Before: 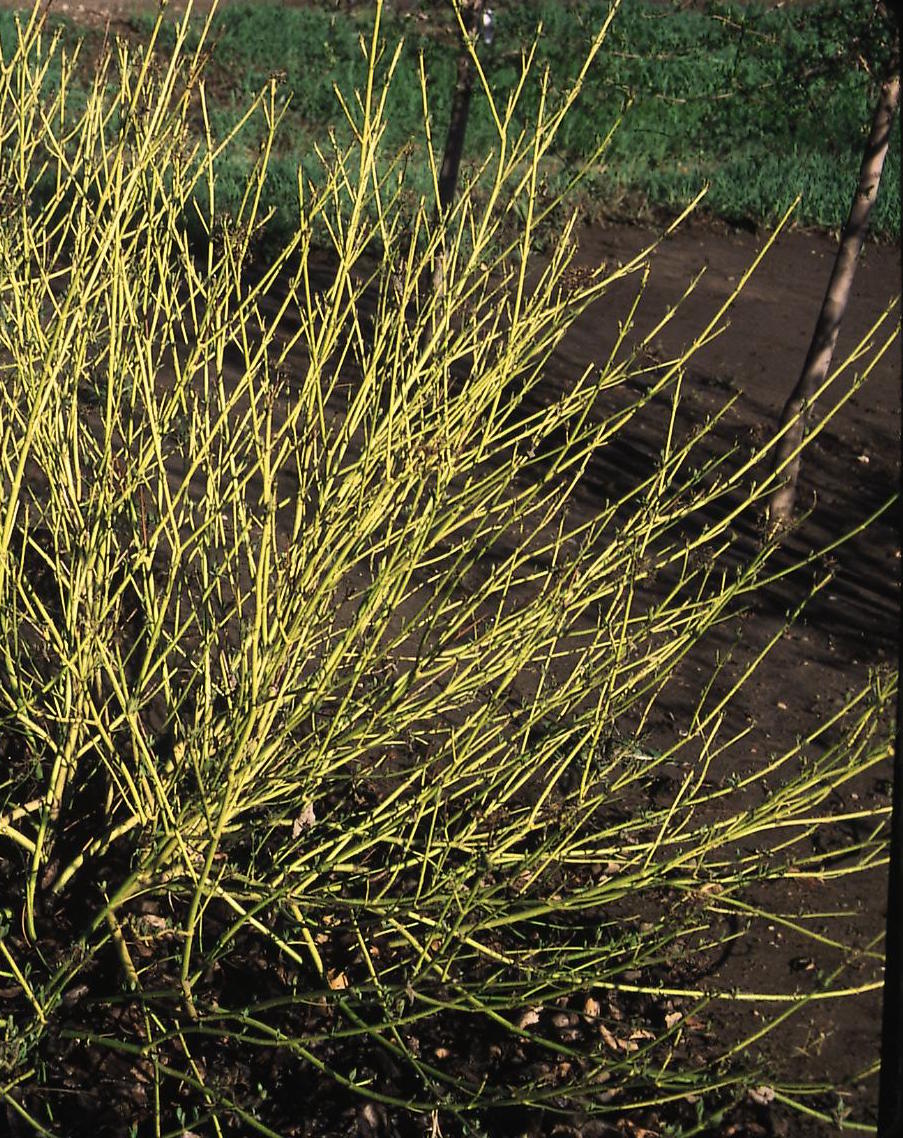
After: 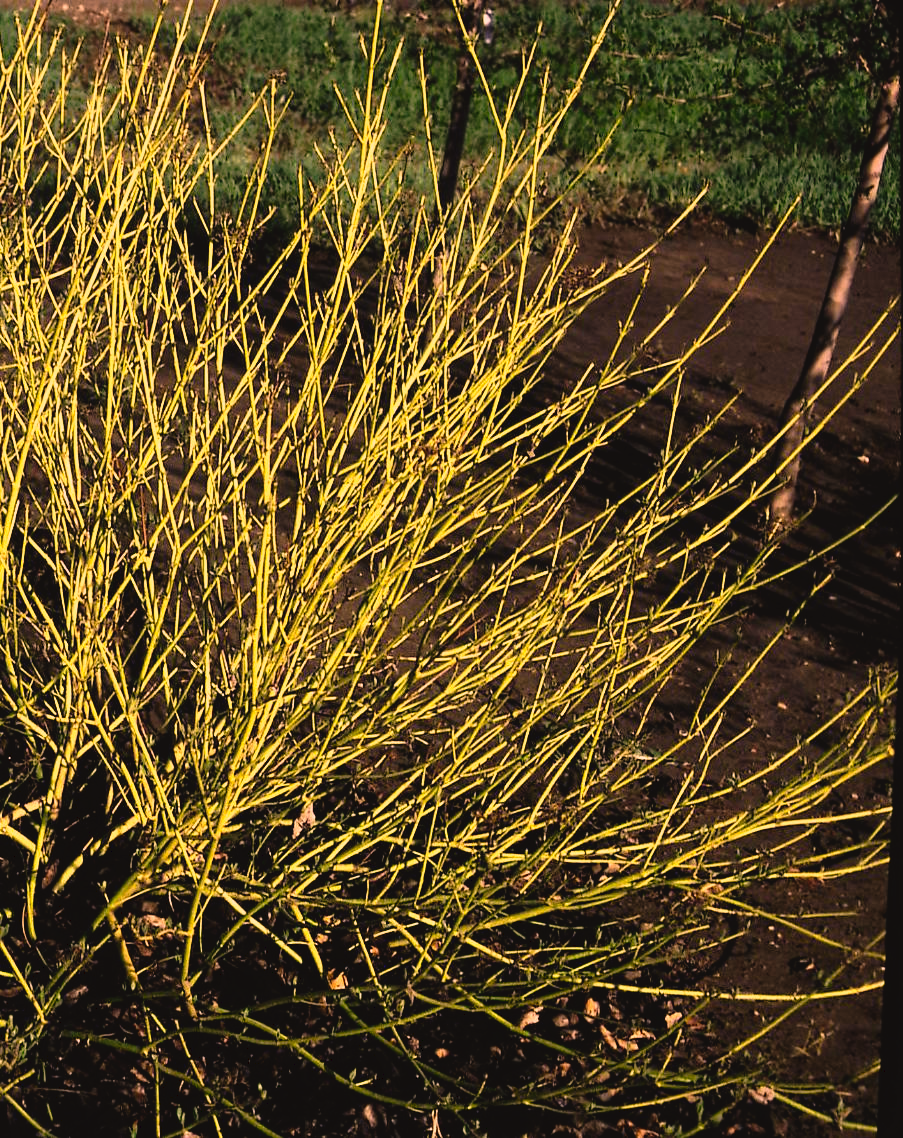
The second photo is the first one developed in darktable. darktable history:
tone curve: curves: ch0 [(0, 0) (0.003, 0.047) (0.011, 0.047) (0.025, 0.047) (0.044, 0.049) (0.069, 0.051) (0.1, 0.062) (0.136, 0.086) (0.177, 0.125) (0.224, 0.178) (0.277, 0.246) (0.335, 0.324) (0.399, 0.407) (0.468, 0.48) (0.543, 0.57) (0.623, 0.675) (0.709, 0.772) (0.801, 0.876) (0.898, 0.963) (1, 1)], preserve colors none
color correction: highlights a* 21.16, highlights b* 19.61
color zones: curves: ch0 [(0.068, 0.464) (0.25, 0.5) (0.48, 0.508) (0.75, 0.536) (0.886, 0.476) (0.967, 0.456)]; ch1 [(0.066, 0.456) (0.25, 0.5) (0.616, 0.508) (0.746, 0.56) (0.934, 0.444)]
